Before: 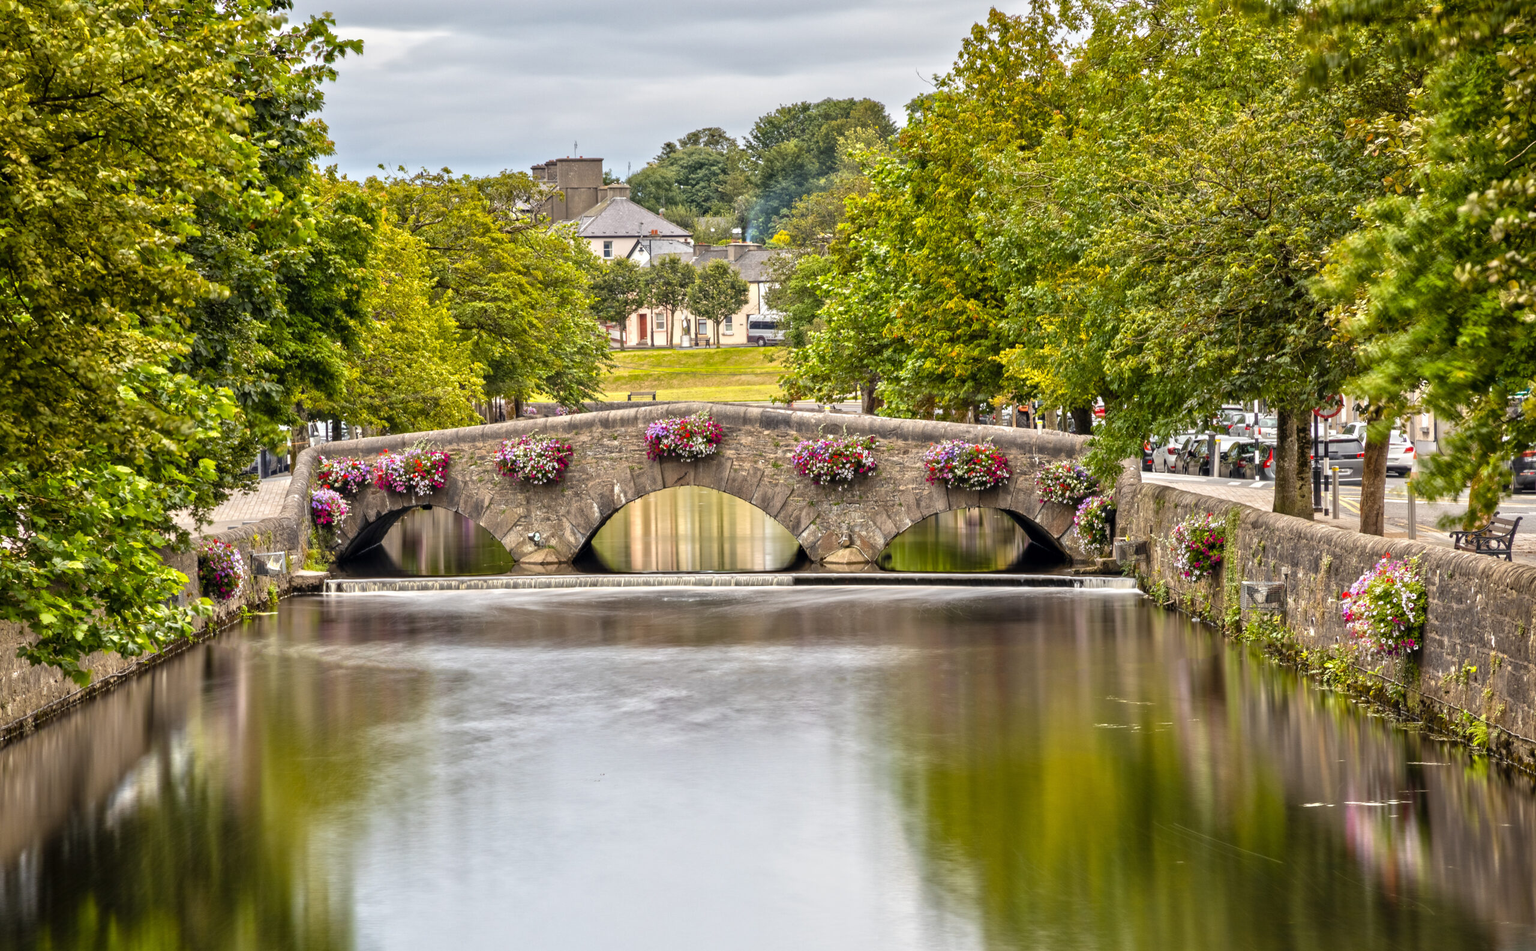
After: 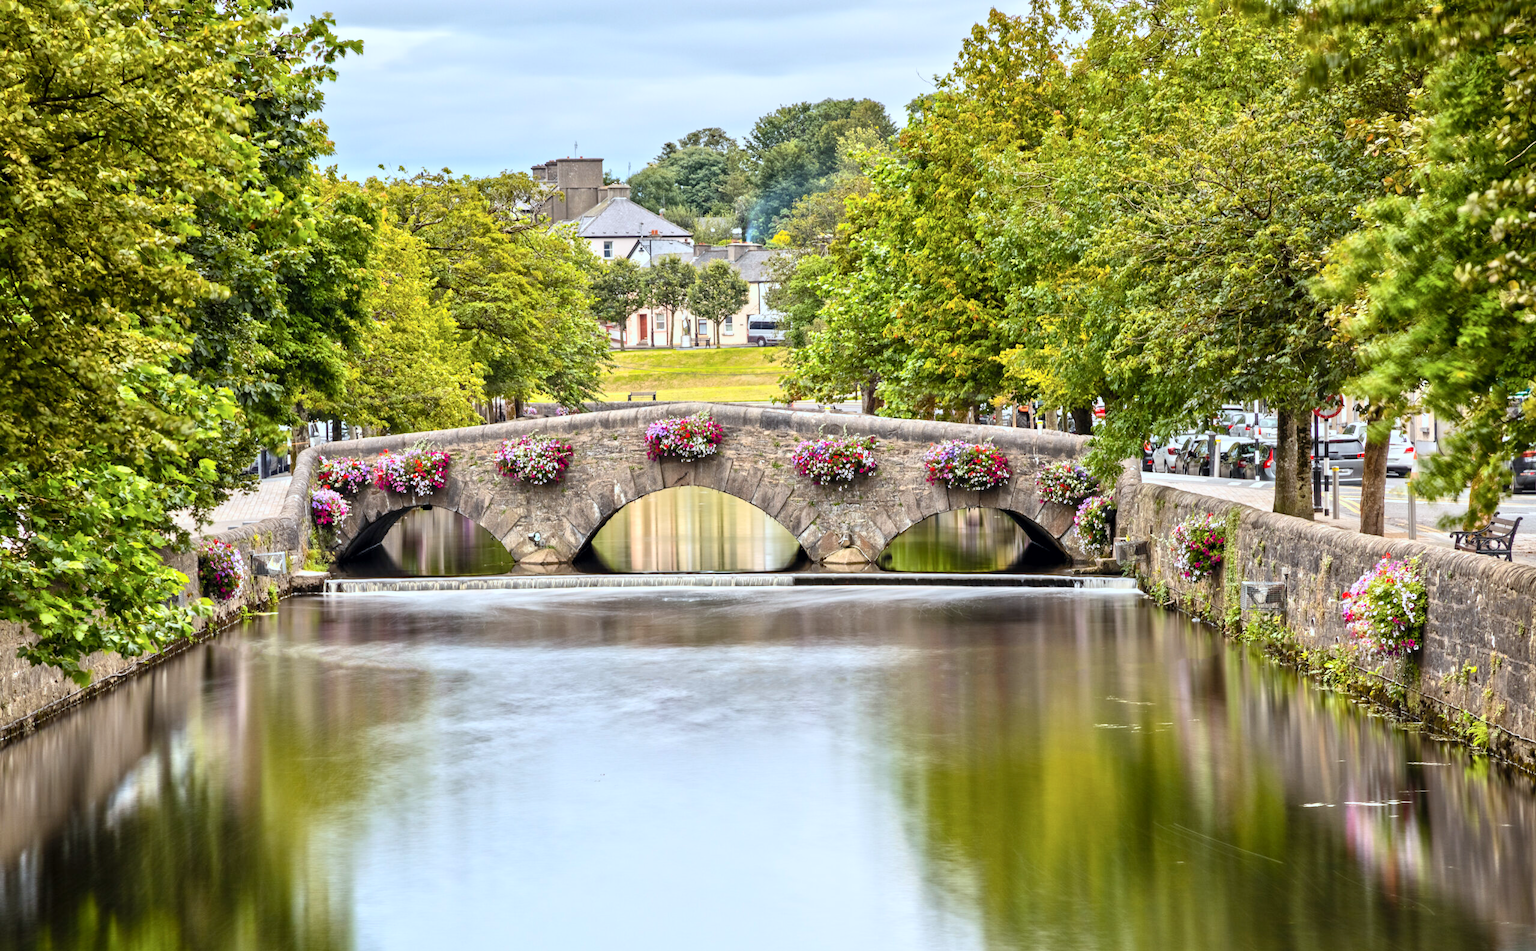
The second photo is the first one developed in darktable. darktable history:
color correction: highlights a* -3.97, highlights b* -11.1
exposure: black level correction 0.001, compensate highlight preservation false
contrast brightness saturation: contrast 0.201, brightness 0.143, saturation 0.138
